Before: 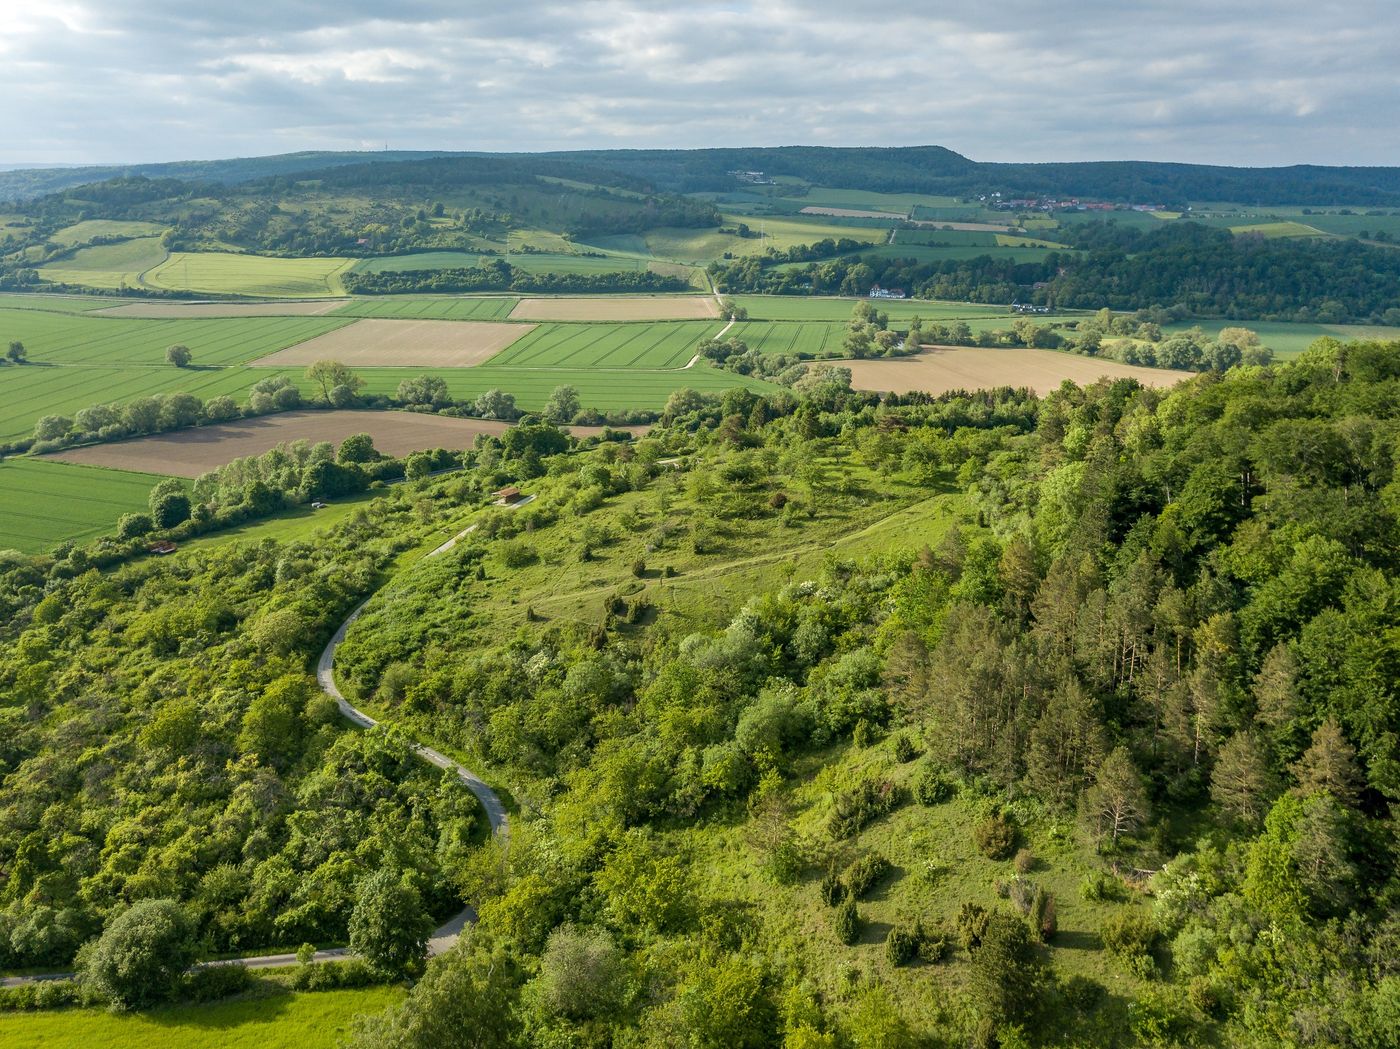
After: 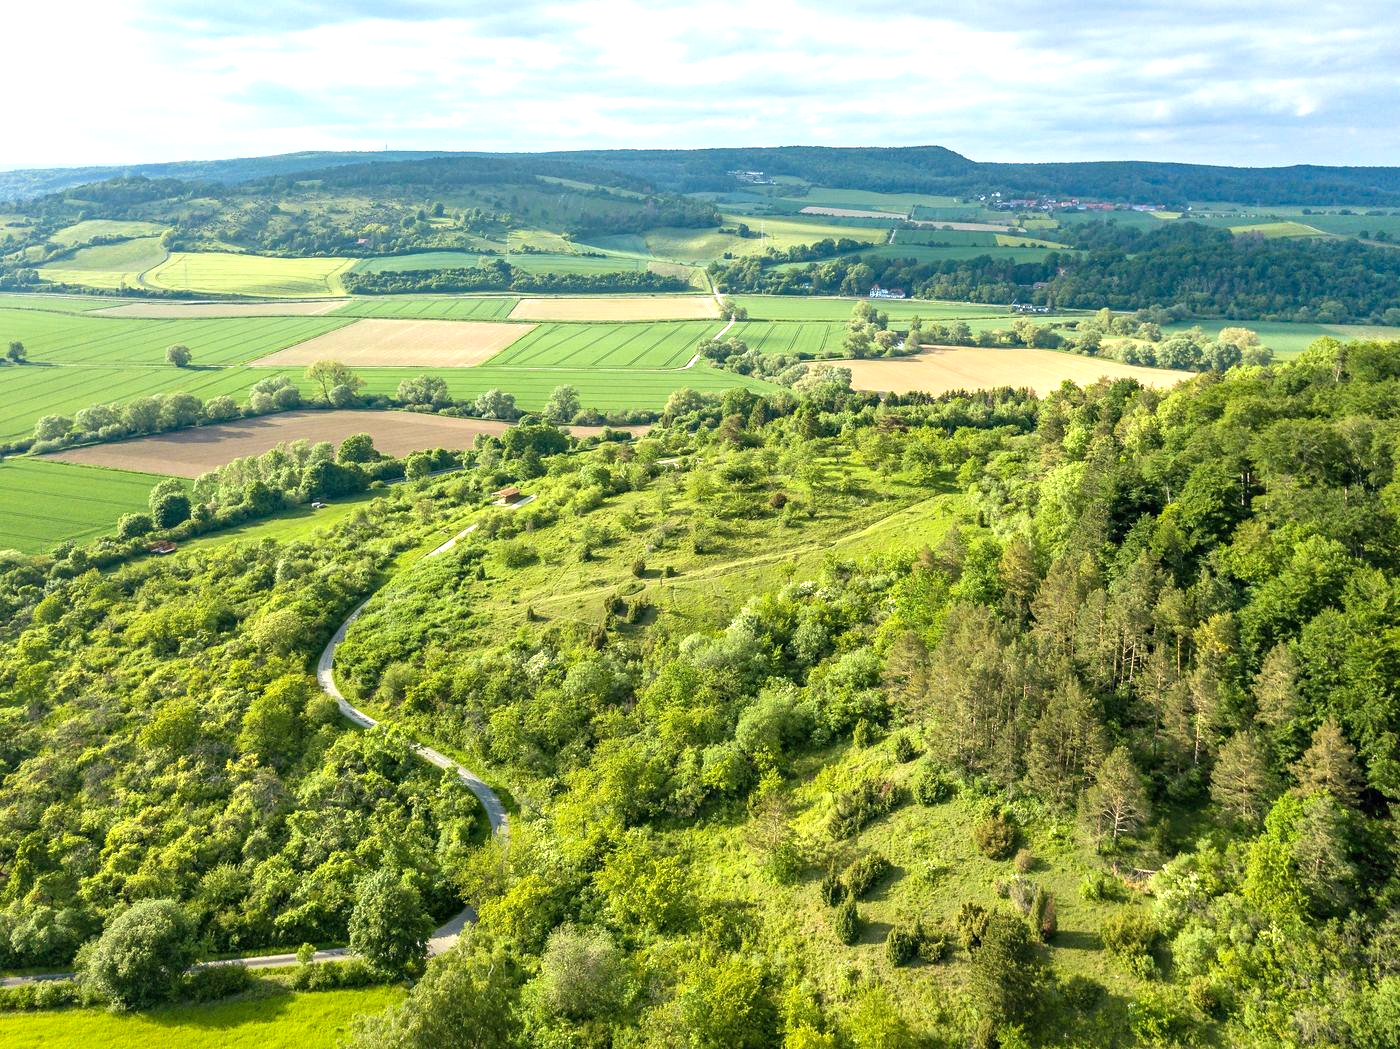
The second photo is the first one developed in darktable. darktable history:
exposure: black level correction 0, exposure 1.001 EV, compensate exposure bias true, compensate highlight preservation false
haze removal: compatibility mode true, adaptive false
